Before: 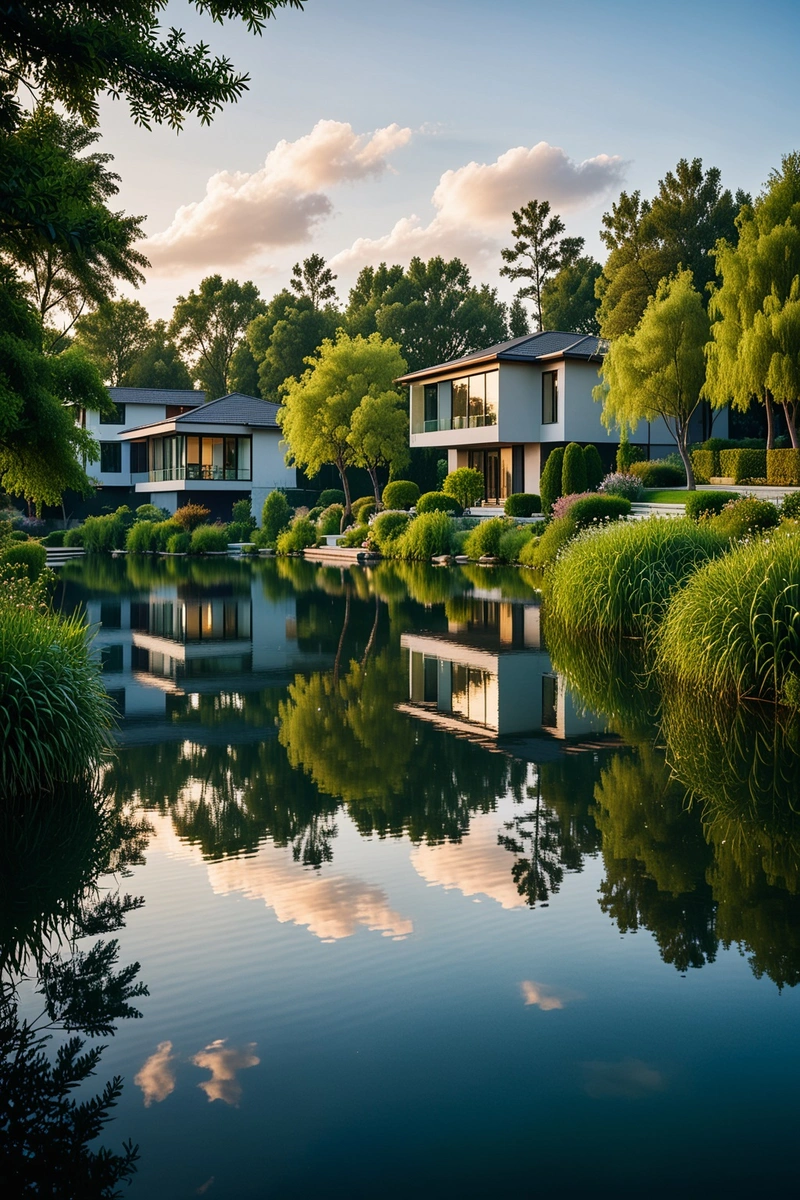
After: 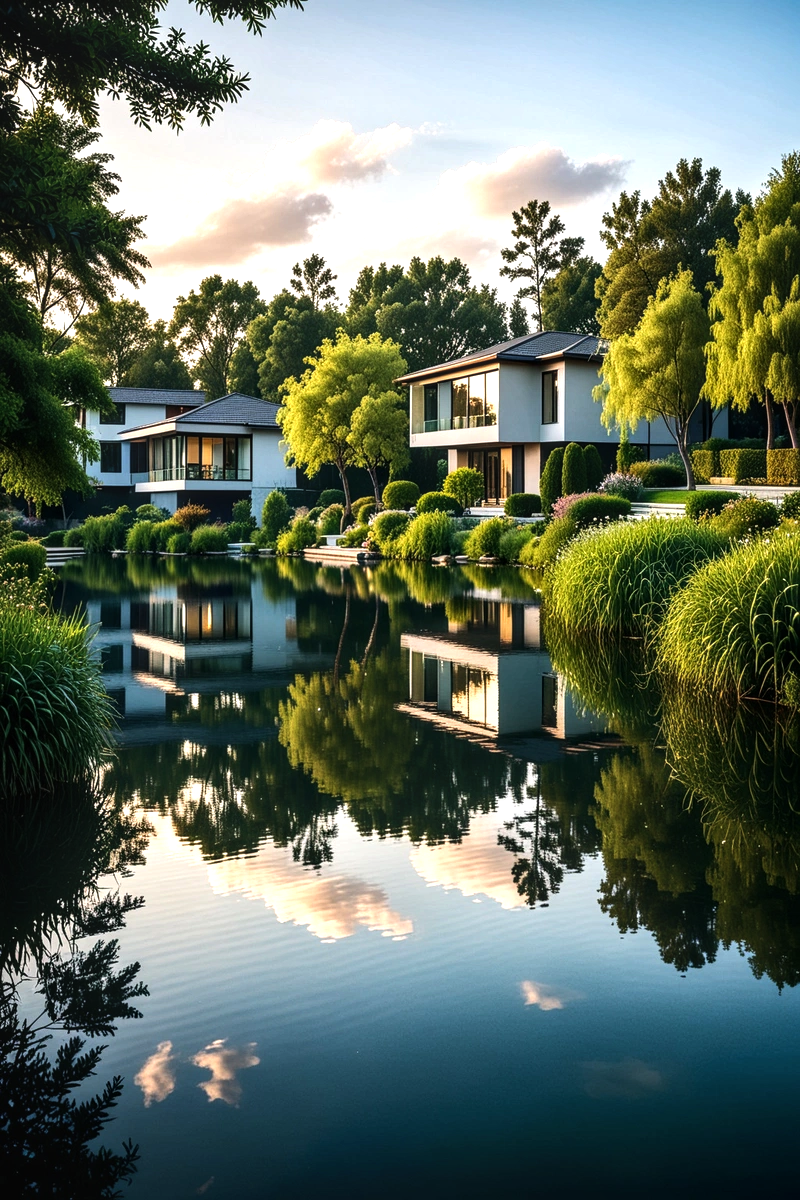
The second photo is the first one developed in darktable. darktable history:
exposure: exposure 0.128 EV, compensate highlight preservation false
tone equalizer: -8 EV -0.746 EV, -7 EV -0.698 EV, -6 EV -0.607 EV, -5 EV -0.423 EV, -3 EV 0.371 EV, -2 EV 0.6 EV, -1 EV 0.682 EV, +0 EV 0.766 EV, edges refinement/feathering 500, mask exposure compensation -1.57 EV, preserve details no
local contrast: on, module defaults
